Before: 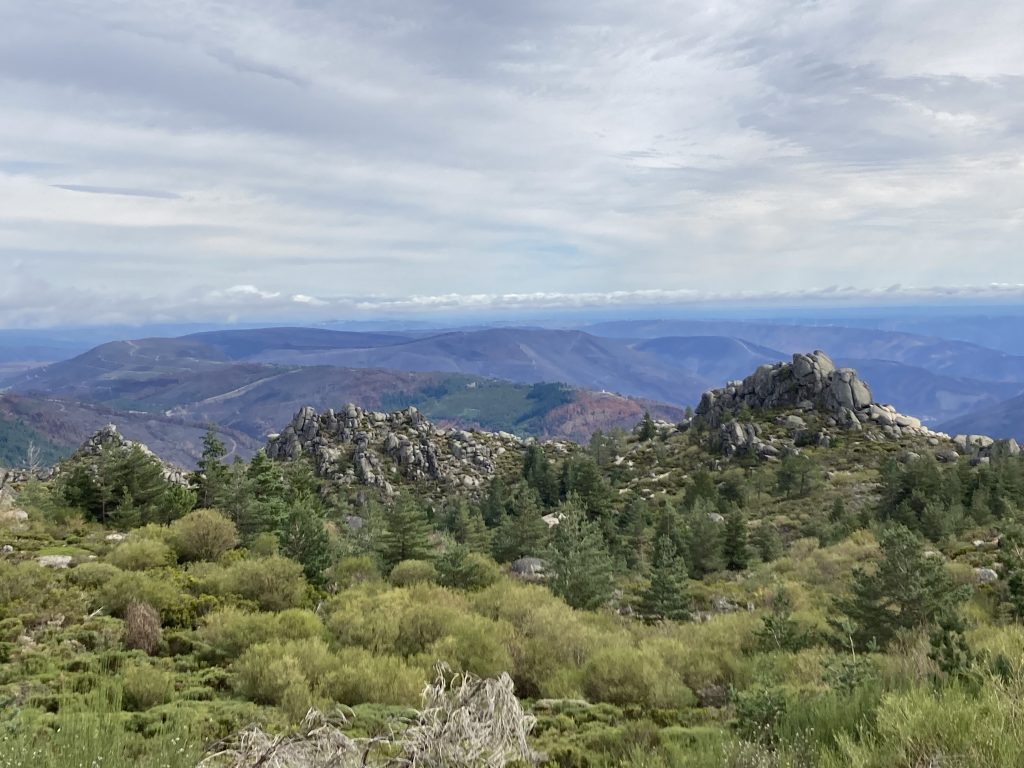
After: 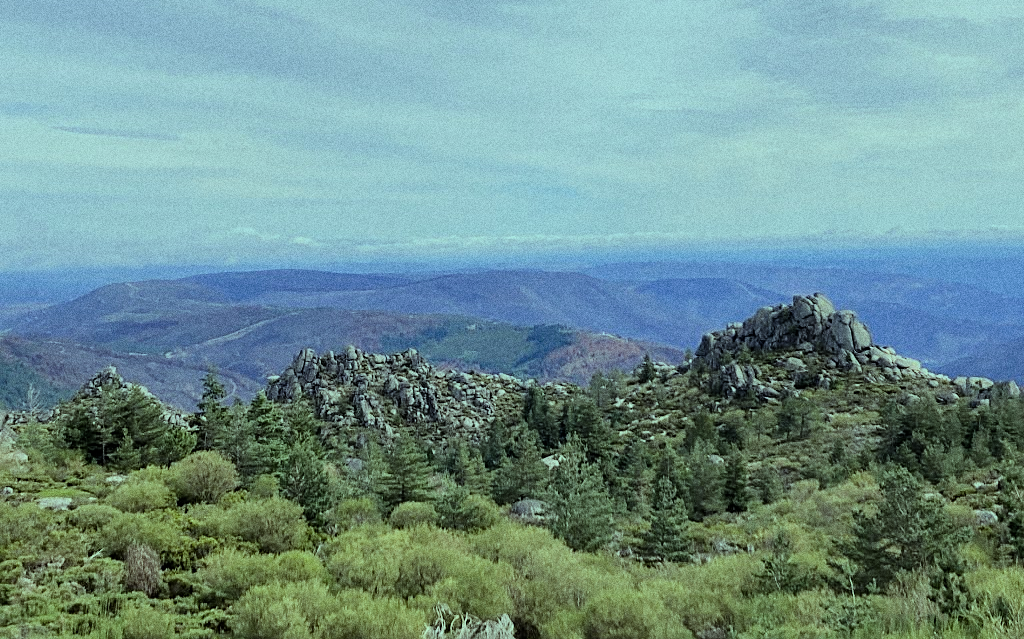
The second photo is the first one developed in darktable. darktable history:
color balance: mode lift, gamma, gain (sRGB), lift [0.997, 0.979, 1.021, 1.011], gamma [1, 1.084, 0.916, 0.998], gain [1, 0.87, 1.13, 1.101], contrast 4.55%, contrast fulcrum 38.24%, output saturation 104.09%
tone equalizer: on, module defaults
crop: top 7.625%, bottom 8.027%
grain: coarseness 0.09 ISO, strength 40%
filmic rgb: black relative exposure -7.15 EV, white relative exposure 5.36 EV, hardness 3.02, color science v6 (2022)
sharpen: on, module defaults
